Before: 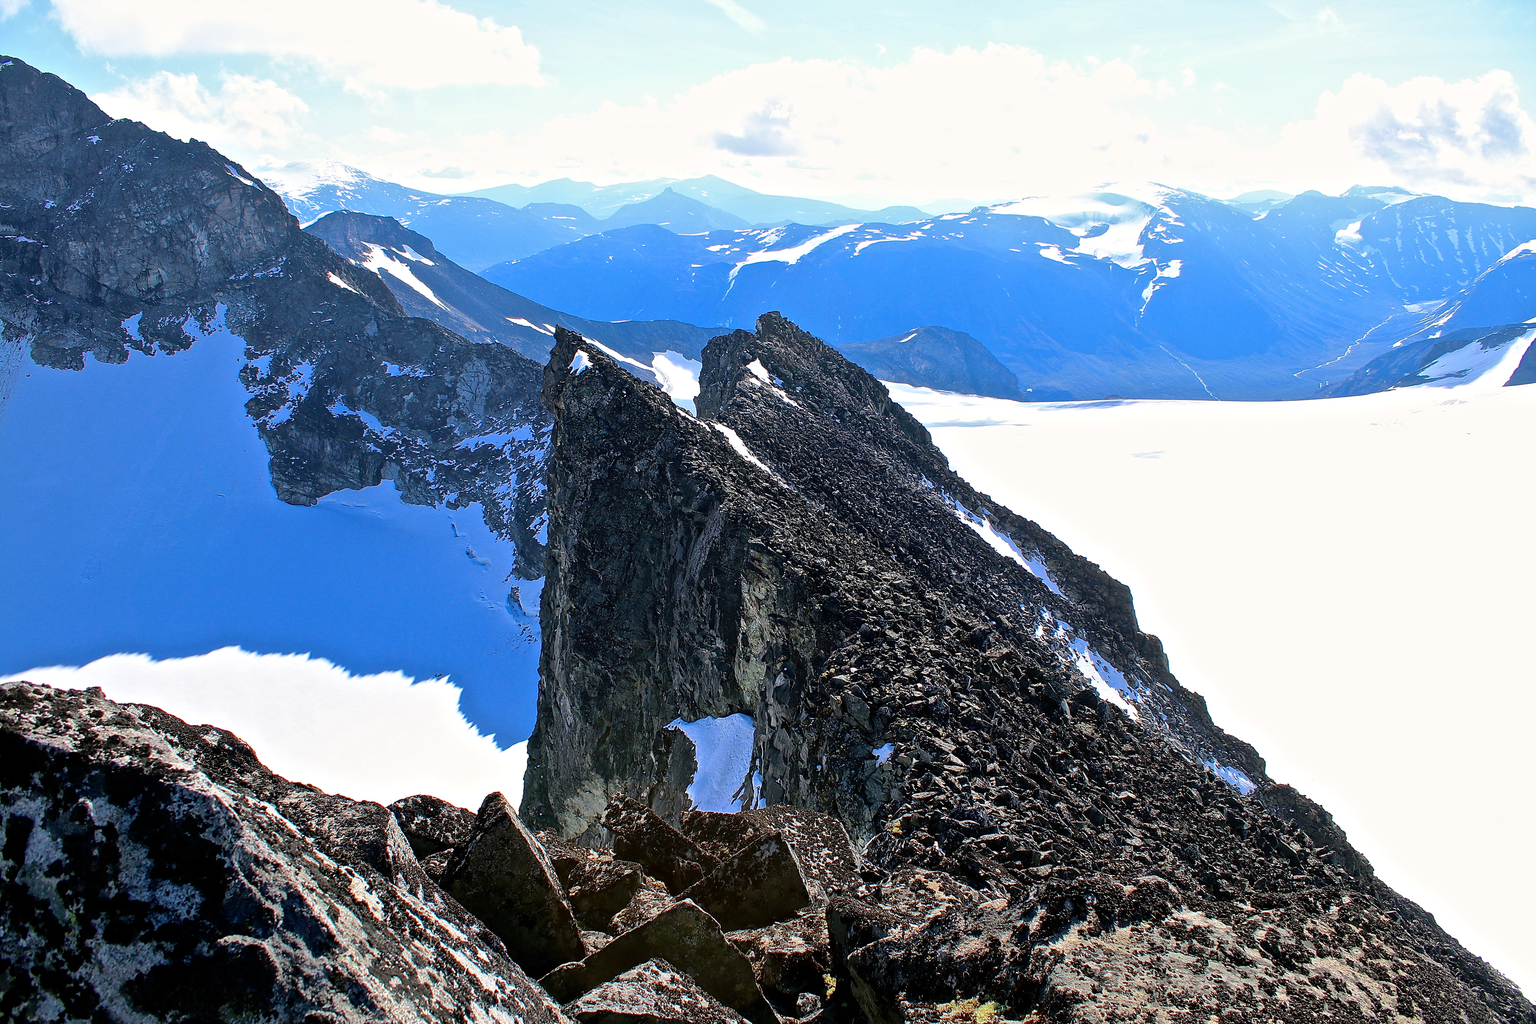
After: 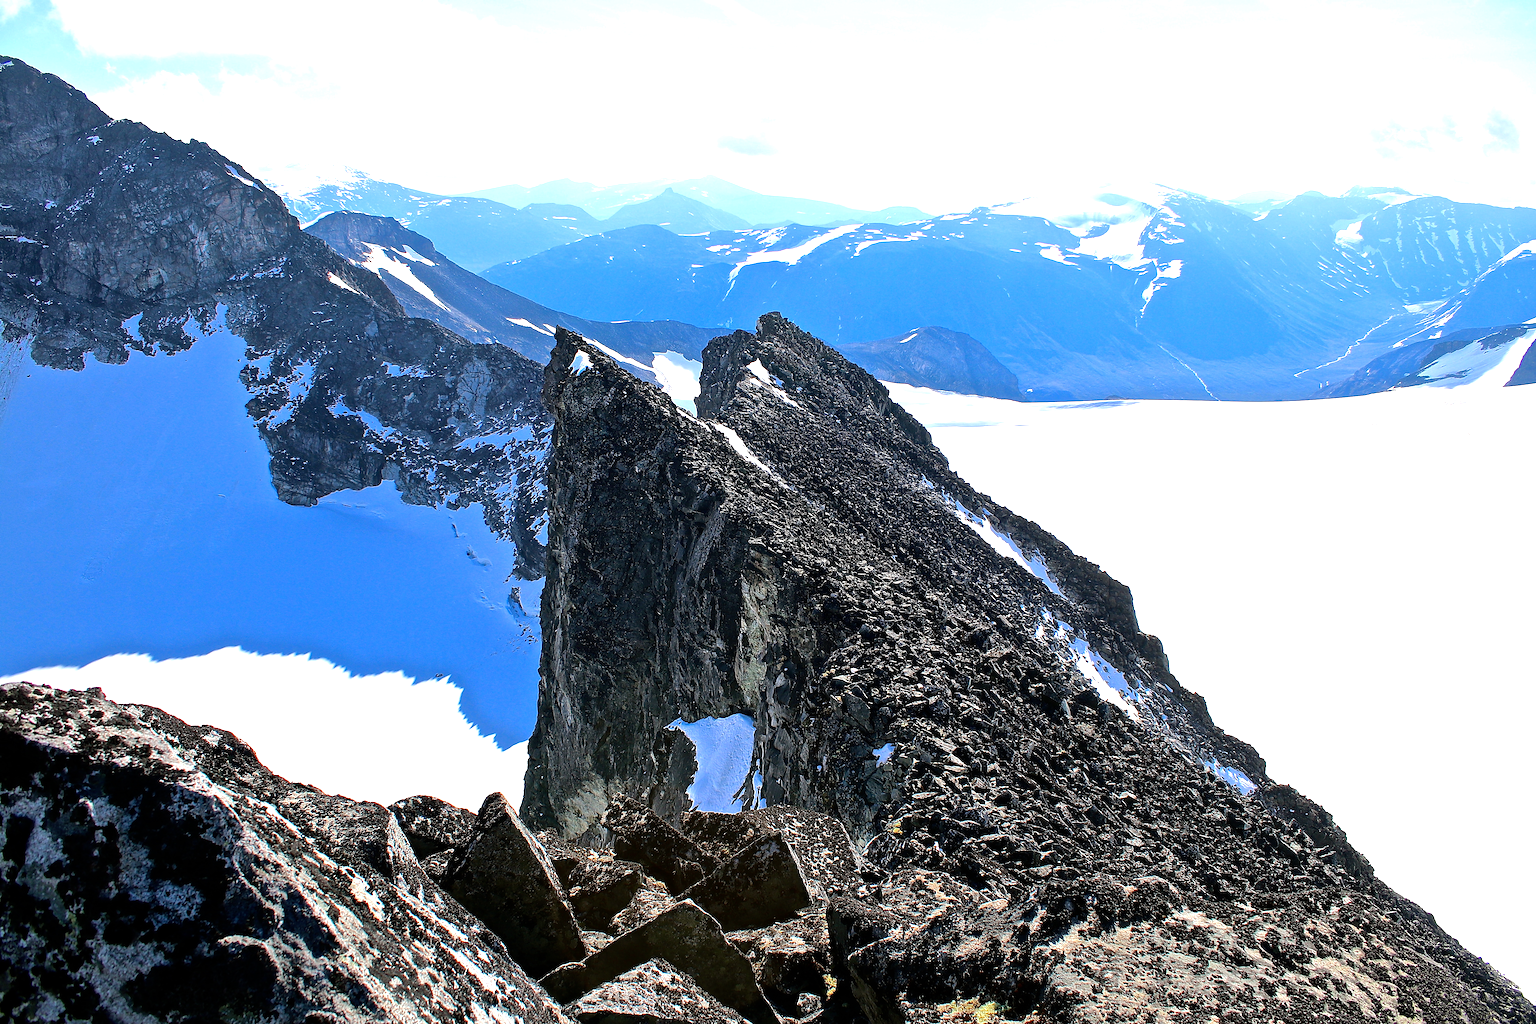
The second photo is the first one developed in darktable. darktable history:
tone equalizer: -8 EV -0.417 EV, -7 EV -0.389 EV, -6 EV -0.333 EV, -5 EV -0.222 EV, -3 EV 0.222 EV, -2 EV 0.333 EV, -1 EV 0.389 EV, +0 EV 0.417 EV, edges refinement/feathering 500, mask exposure compensation -1.57 EV, preserve details no
exposure: exposure 0.081 EV, compensate highlight preservation false
